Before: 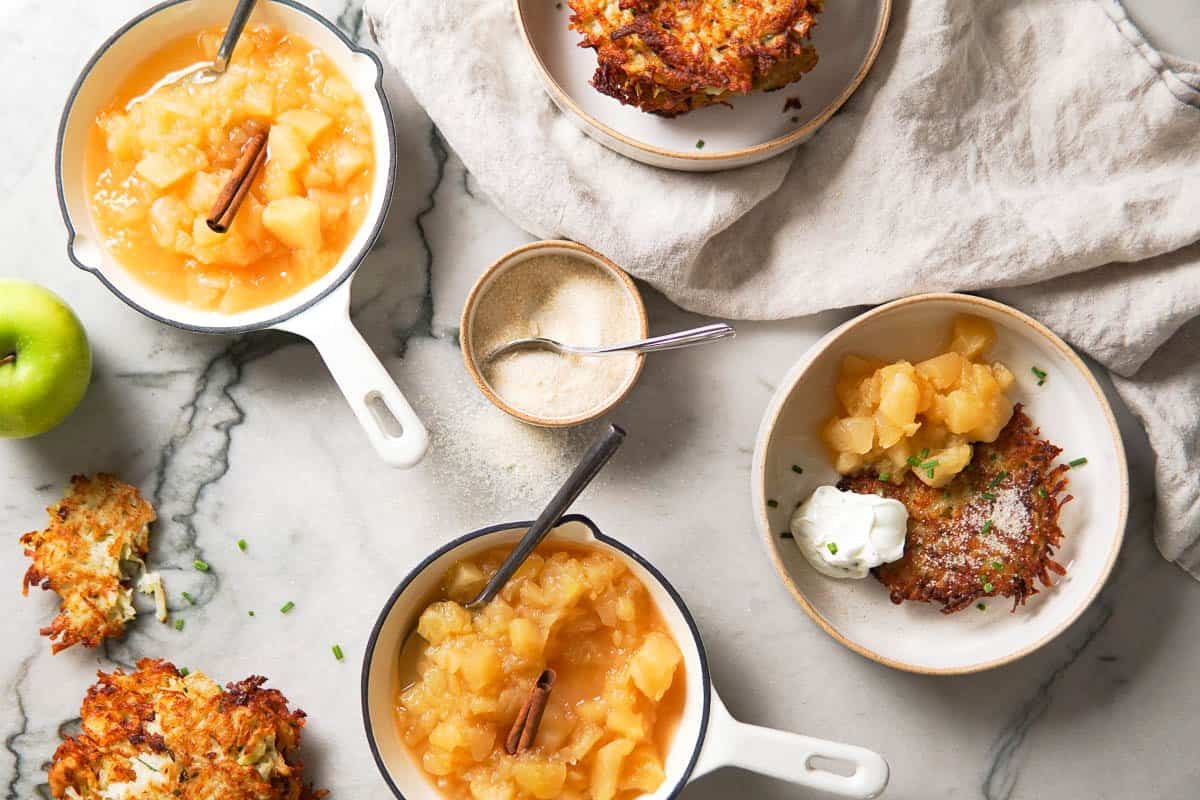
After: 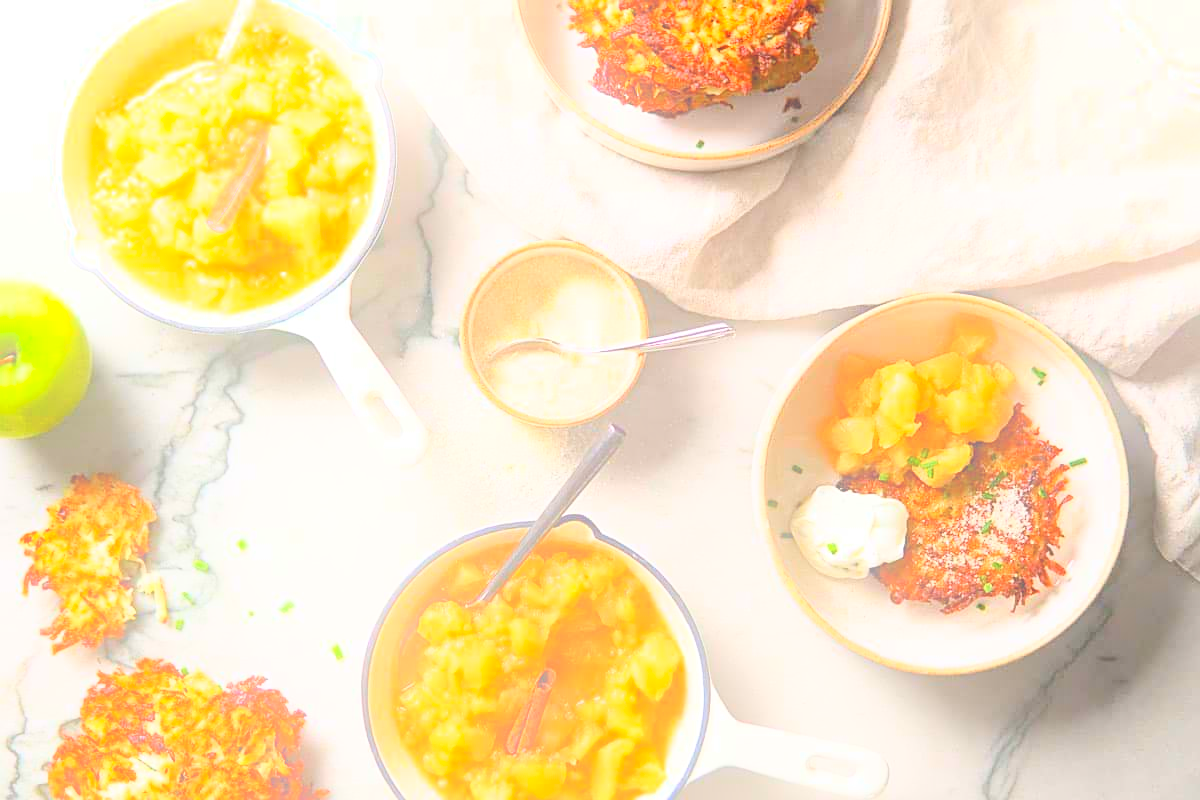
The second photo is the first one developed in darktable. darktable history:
contrast brightness saturation: contrast 0.24, brightness 0.26, saturation 0.39
bloom: on, module defaults
sharpen: on, module defaults
